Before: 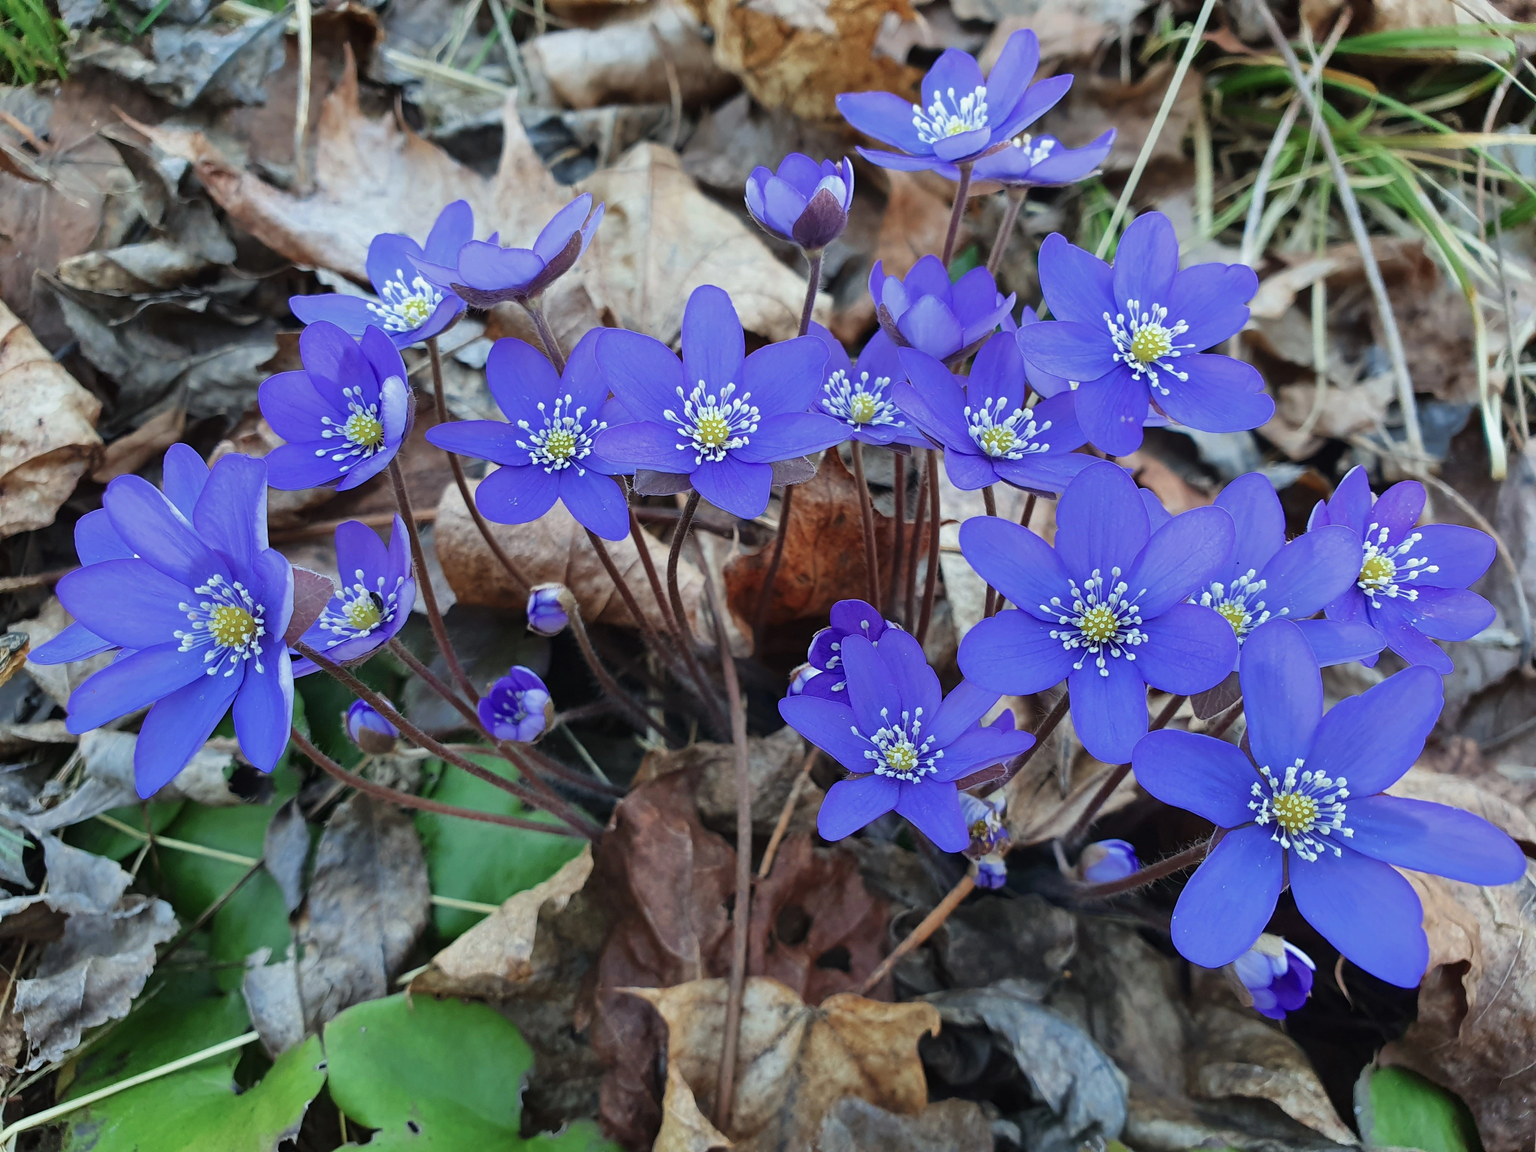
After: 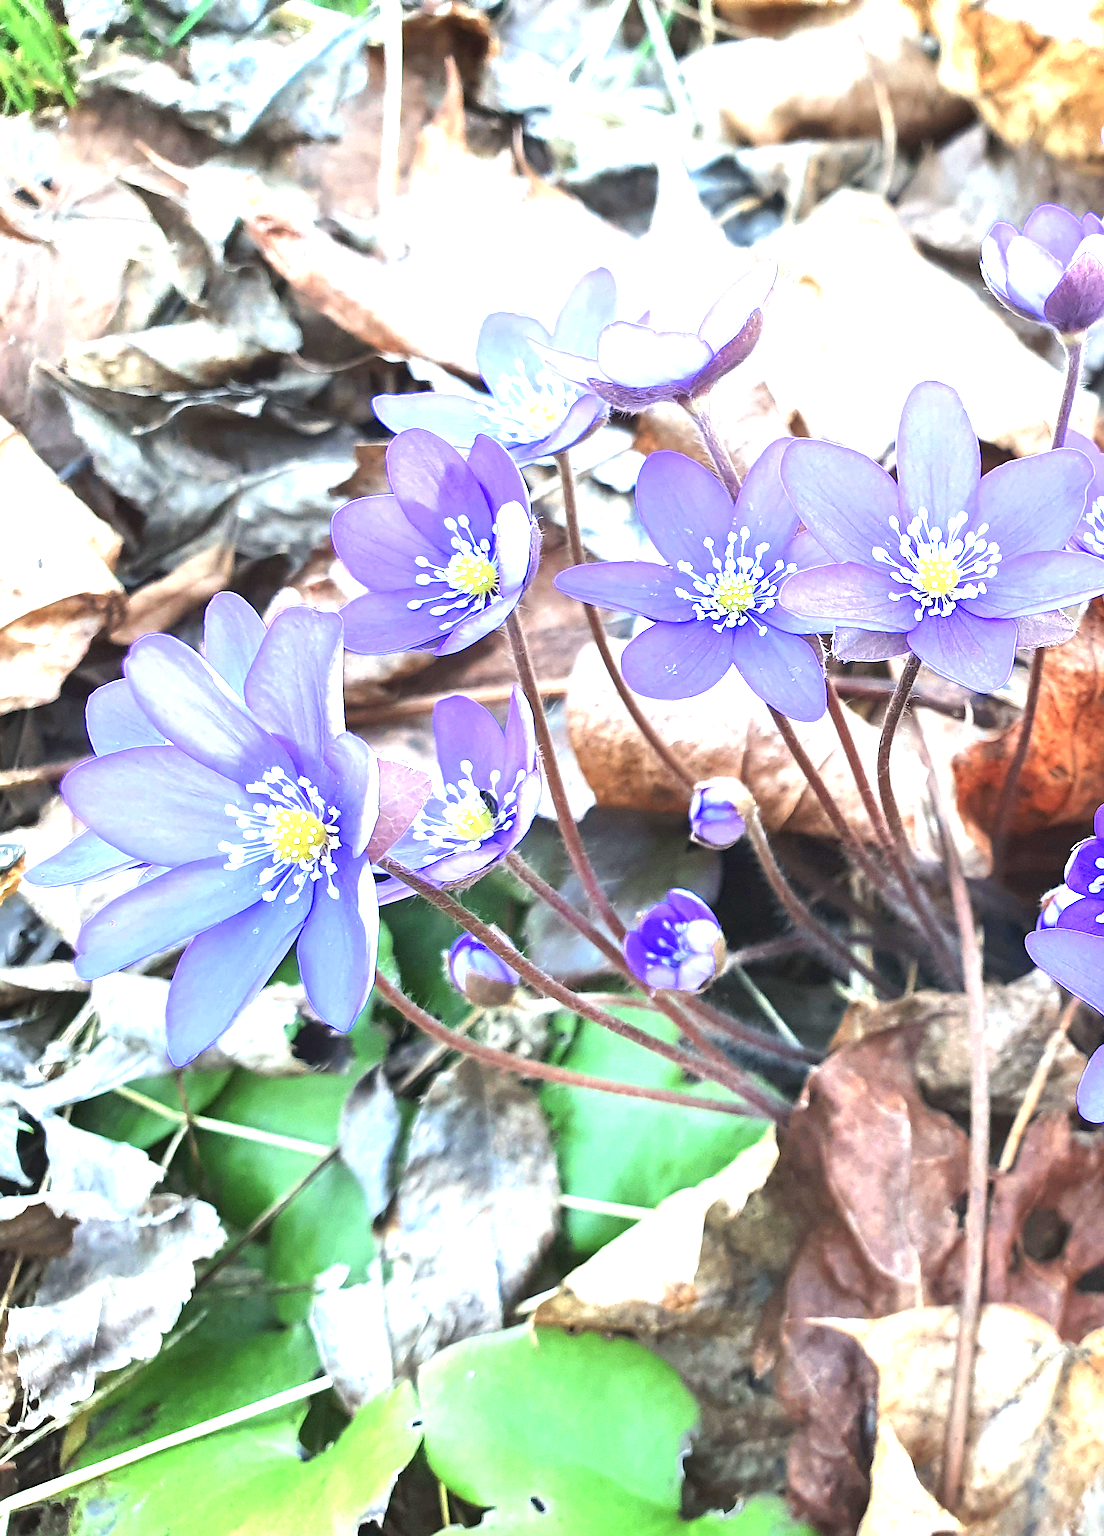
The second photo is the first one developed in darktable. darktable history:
crop: left 0.671%, right 45.451%, bottom 0.081%
sharpen: amount 0.208
exposure: exposure 2.272 EV, compensate highlight preservation false
